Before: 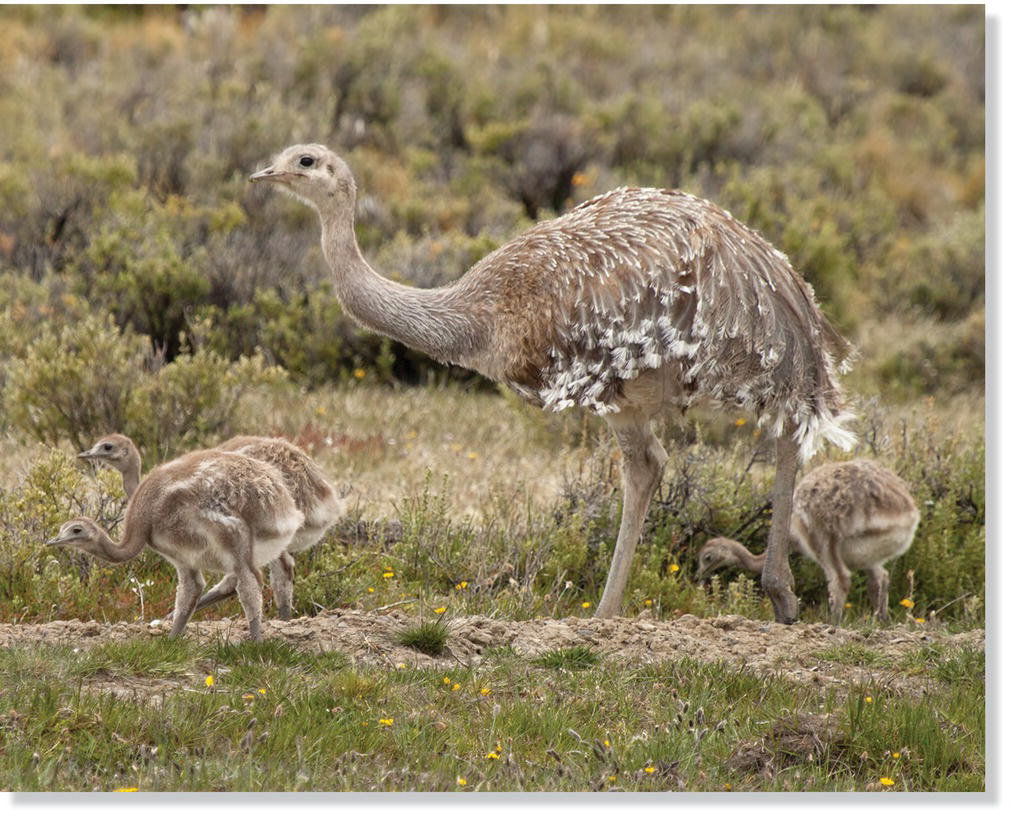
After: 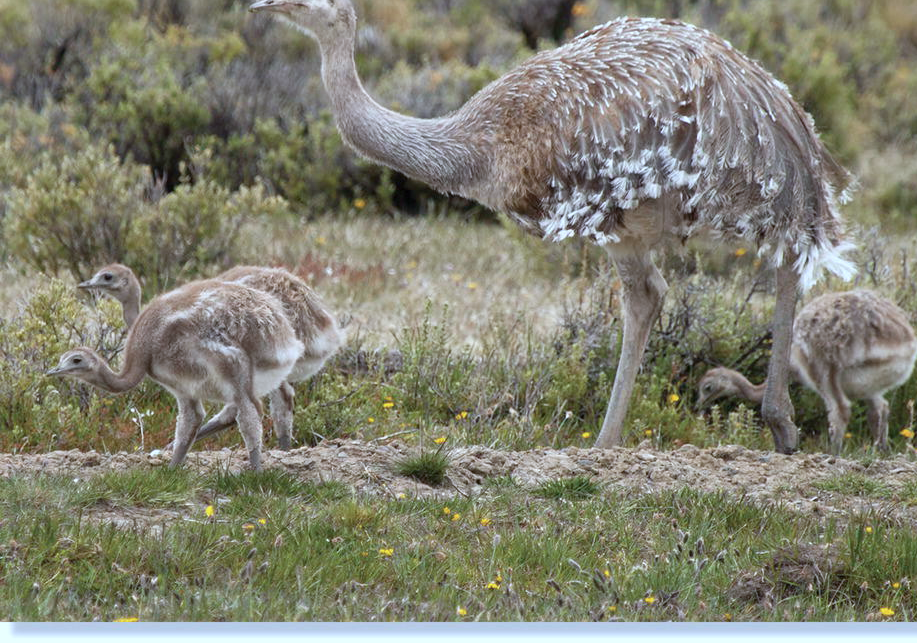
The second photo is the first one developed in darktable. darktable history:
color calibration: illuminant as shot in camera, x 0.378, y 0.381, temperature 4093.13 K, saturation algorithm version 1 (2020)
crop: top 20.916%, right 9.437%, bottom 0.316%
